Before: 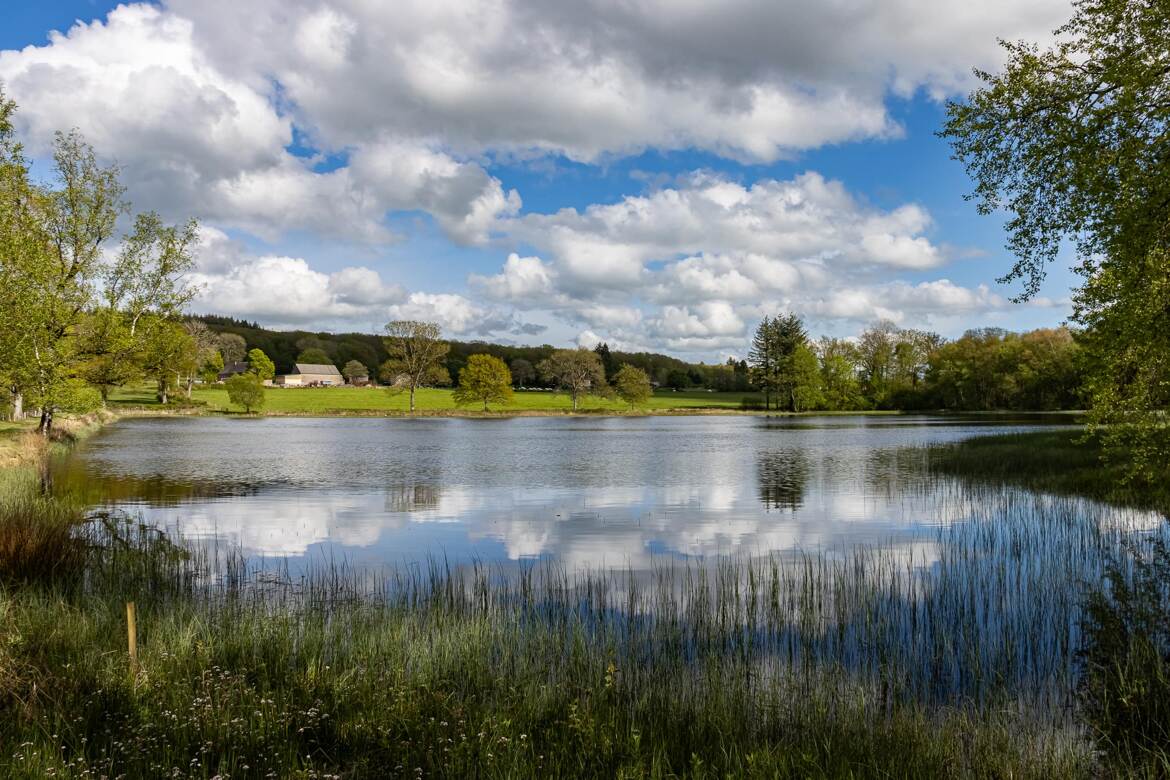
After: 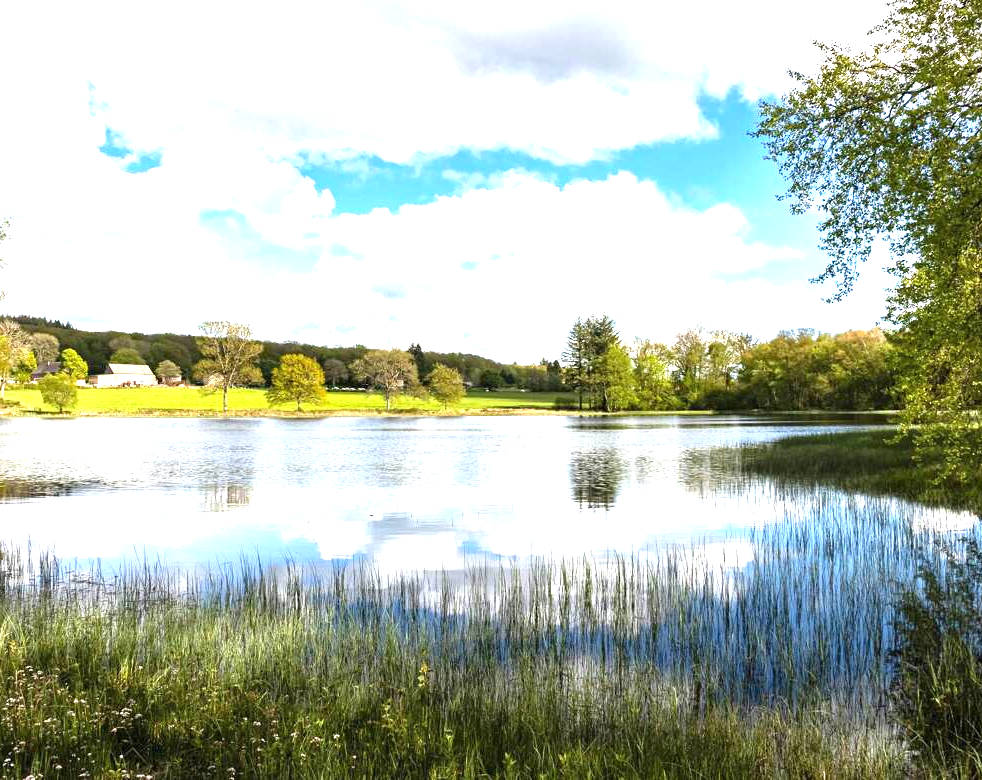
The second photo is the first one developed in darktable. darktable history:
crop: left 16.043%
exposure: black level correction 0, exposure 1.506 EV, compensate exposure bias true, compensate highlight preservation false
